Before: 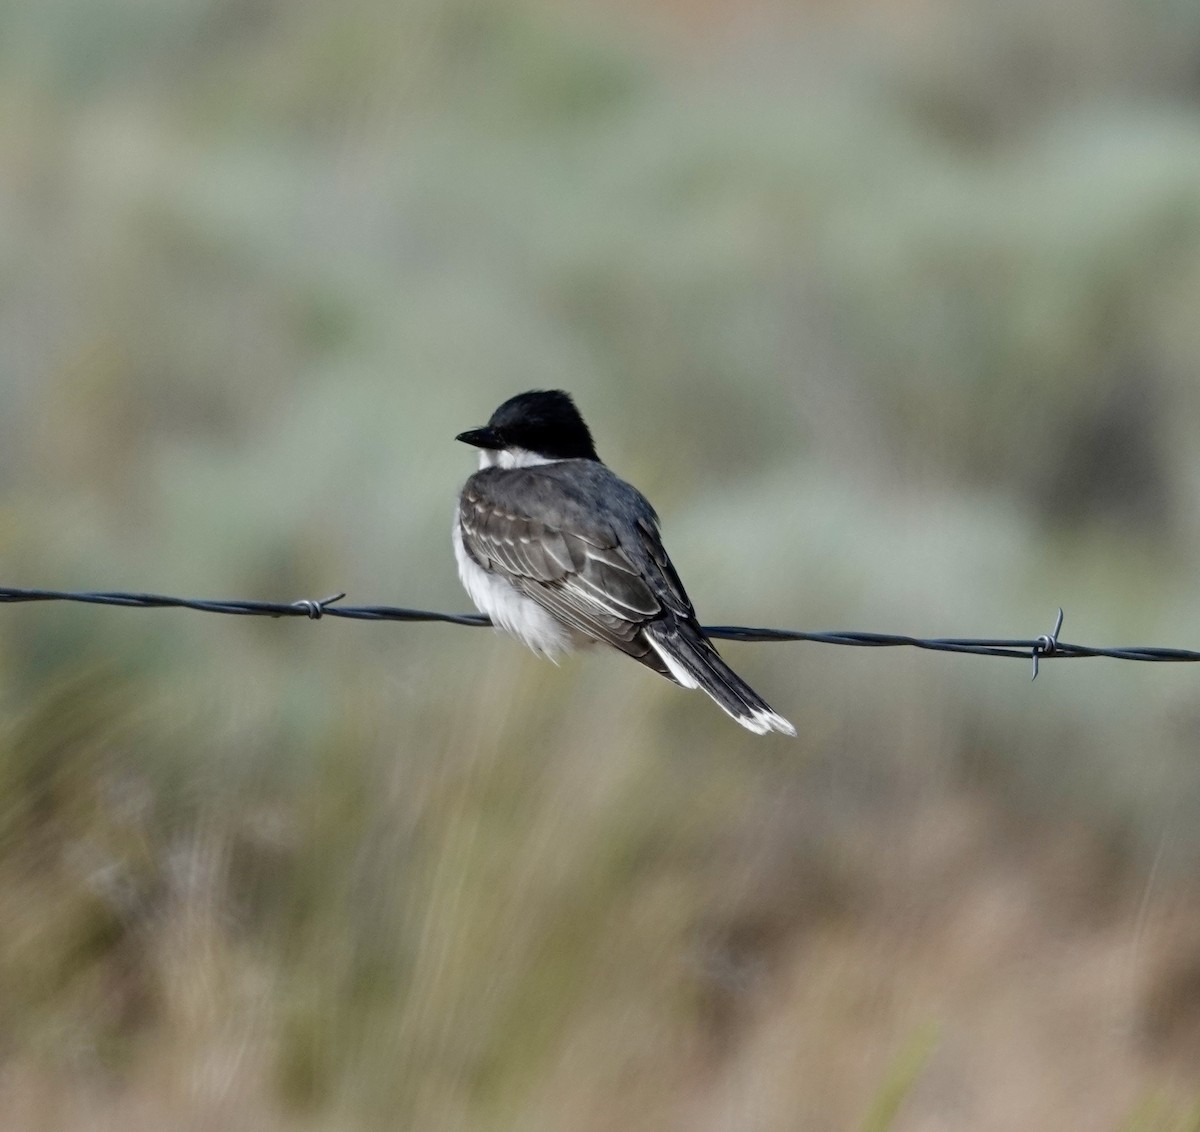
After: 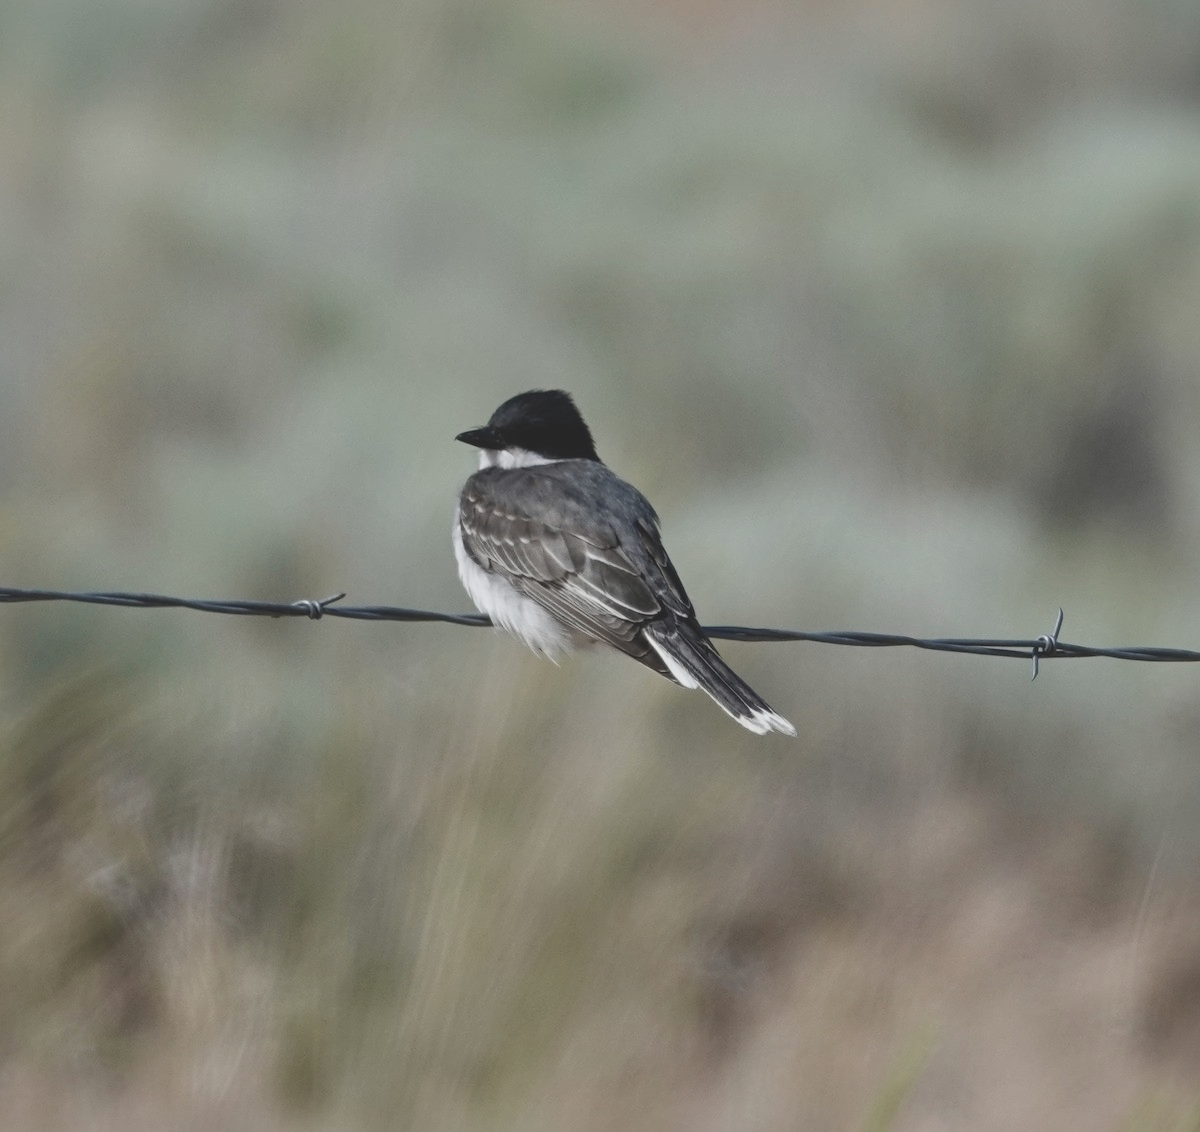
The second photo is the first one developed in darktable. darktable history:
exposure: black level correction -0.008, exposure 0.067 EV, compensate highlight preservation false
local contrast: mode bilateral grid, contrast 20, coarseness 50, detail 132%, midtone range 0.2
contrast brightness saturation: contrast -0.26, saturation -0.43
